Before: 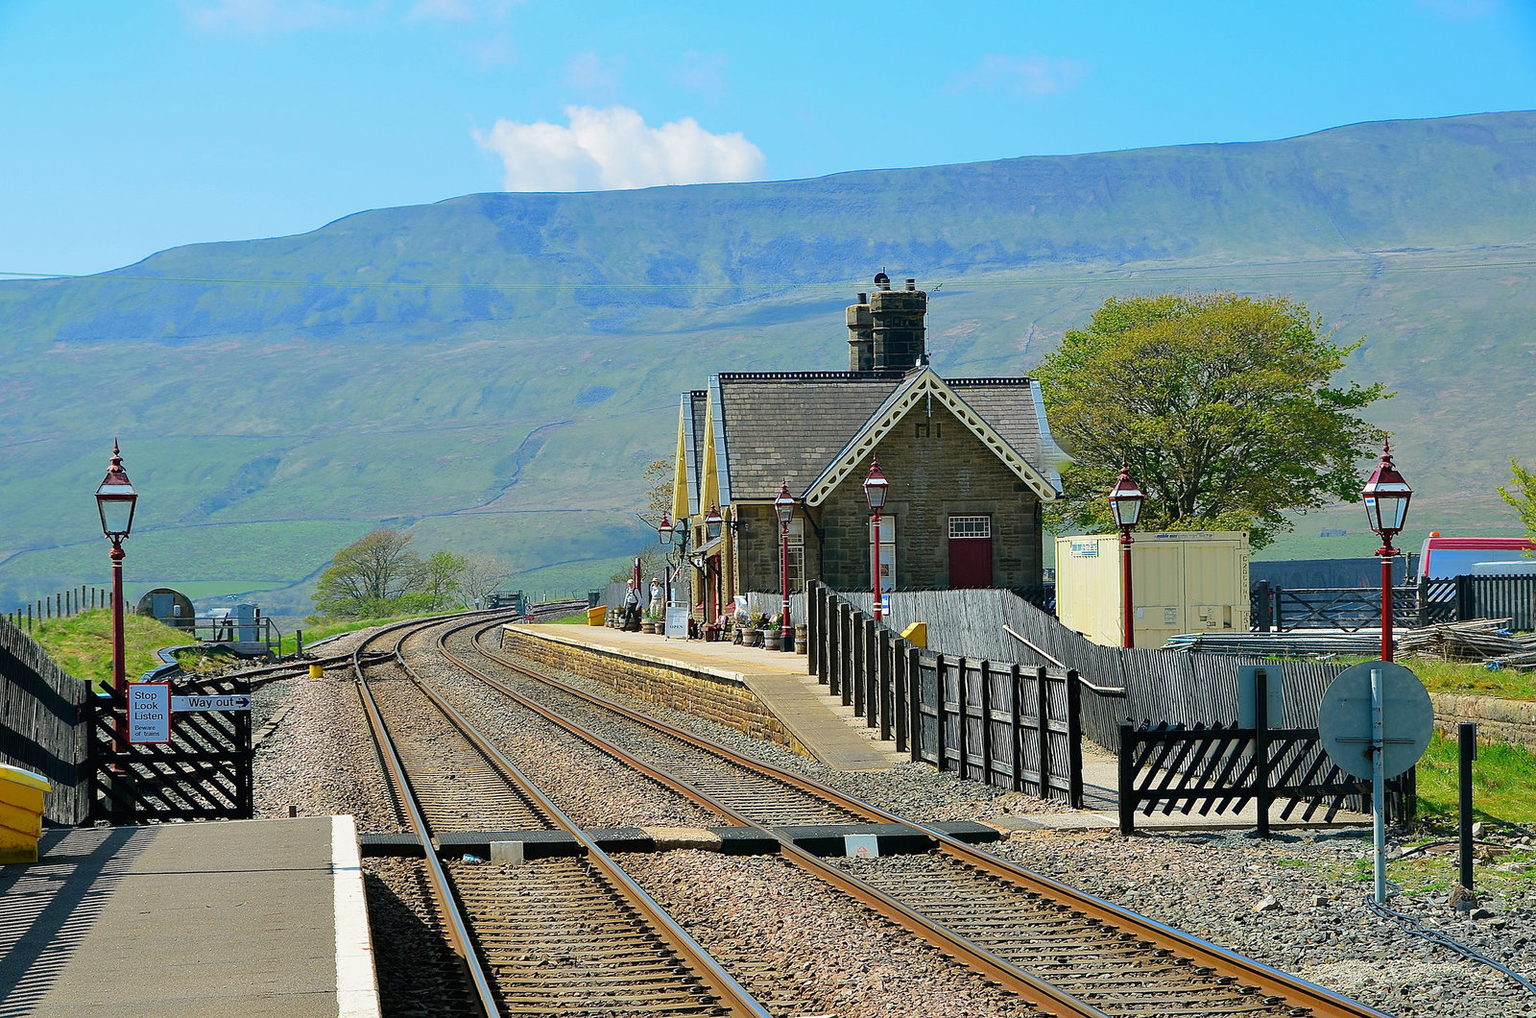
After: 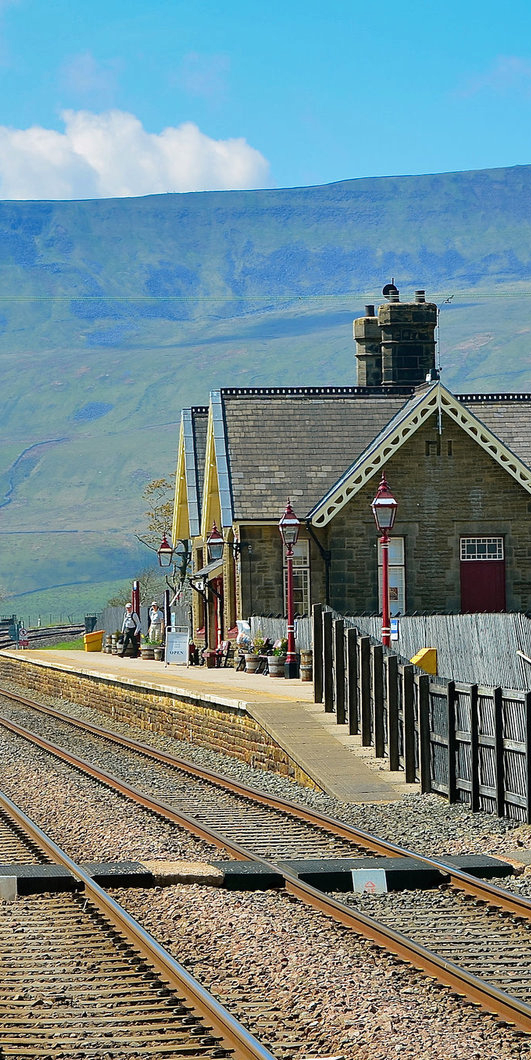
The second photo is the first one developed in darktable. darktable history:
crop: left 33.048%, right 33.579%
shadows and highlights: soften with gaussian
